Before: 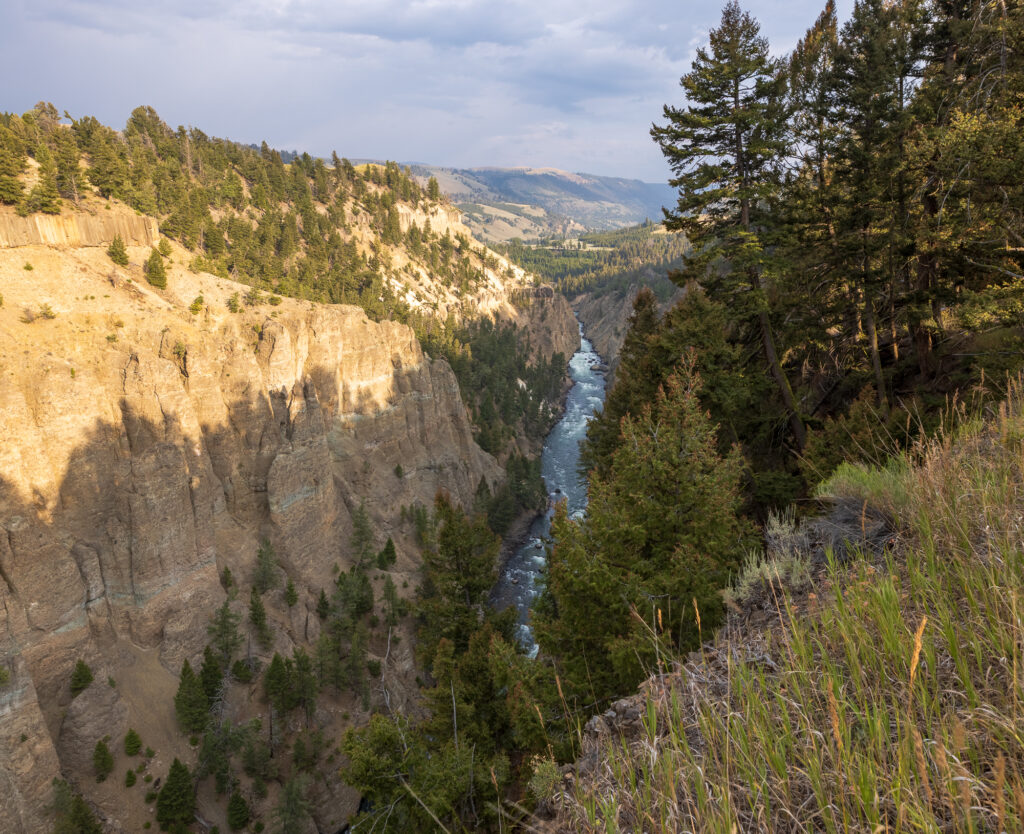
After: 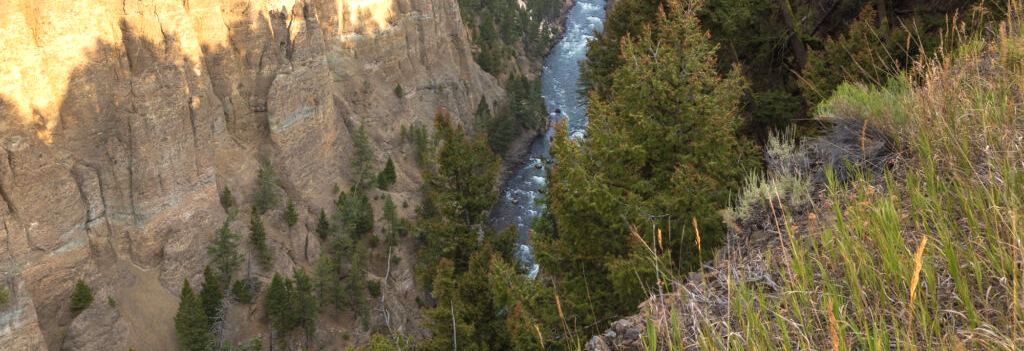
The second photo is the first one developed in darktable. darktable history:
crop: top 45.658%, bottom 12.237%
exposure: black level correction -0.002, exposure 0.53 EV, compensate highlight preservation false
